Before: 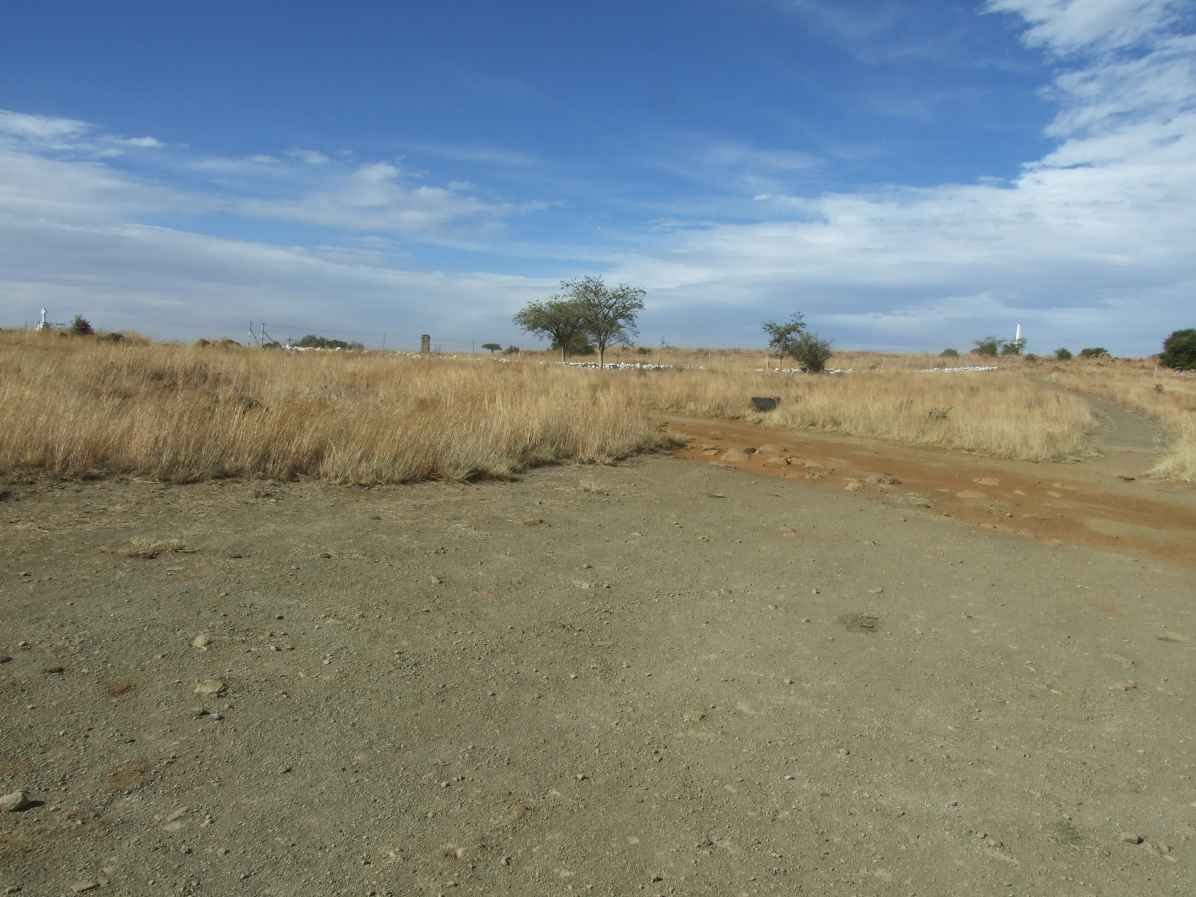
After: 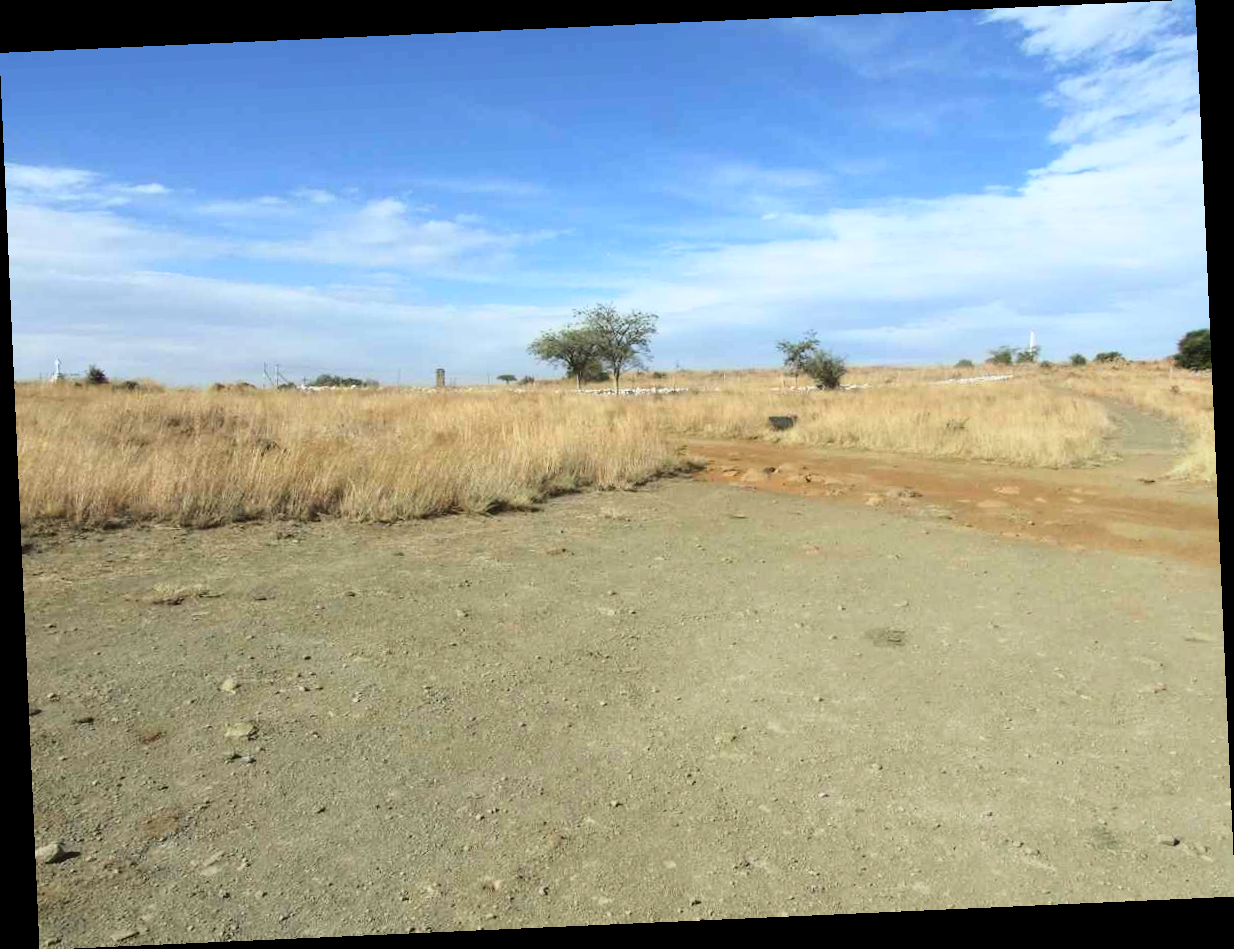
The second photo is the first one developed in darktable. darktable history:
base curve: curves: ch0 [(0, 0) (0.028, 0.03) (0.121, 0.232) (0.46, 0.748) (0.859, 0.968) (1, 1)]
rotate and perspective: rotation -2.56°, automatic cropping off
